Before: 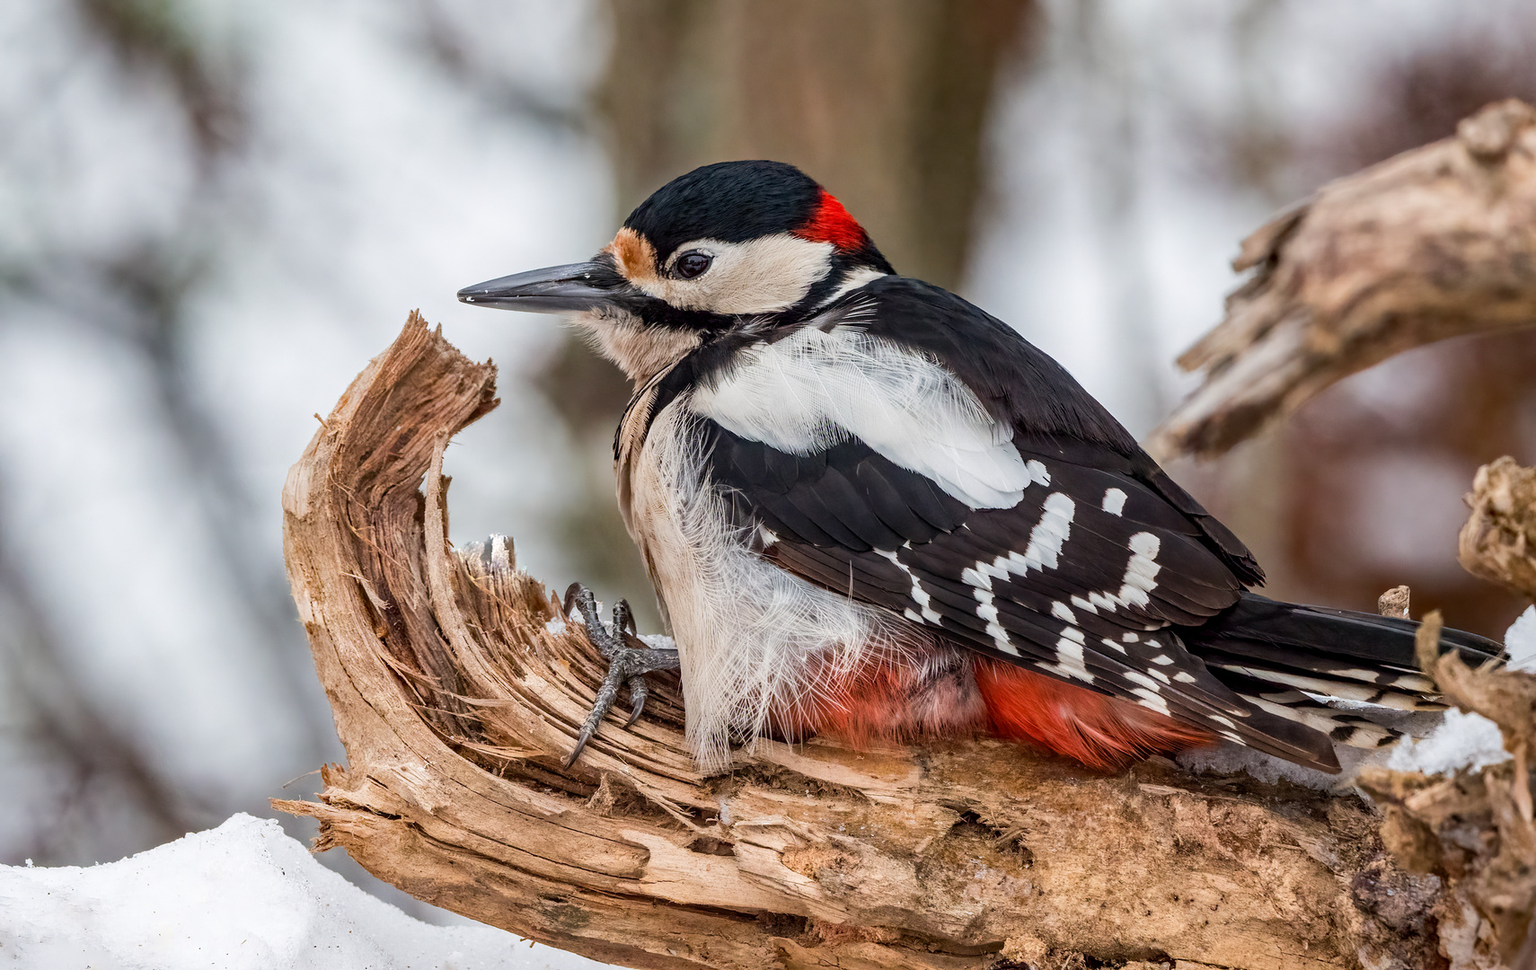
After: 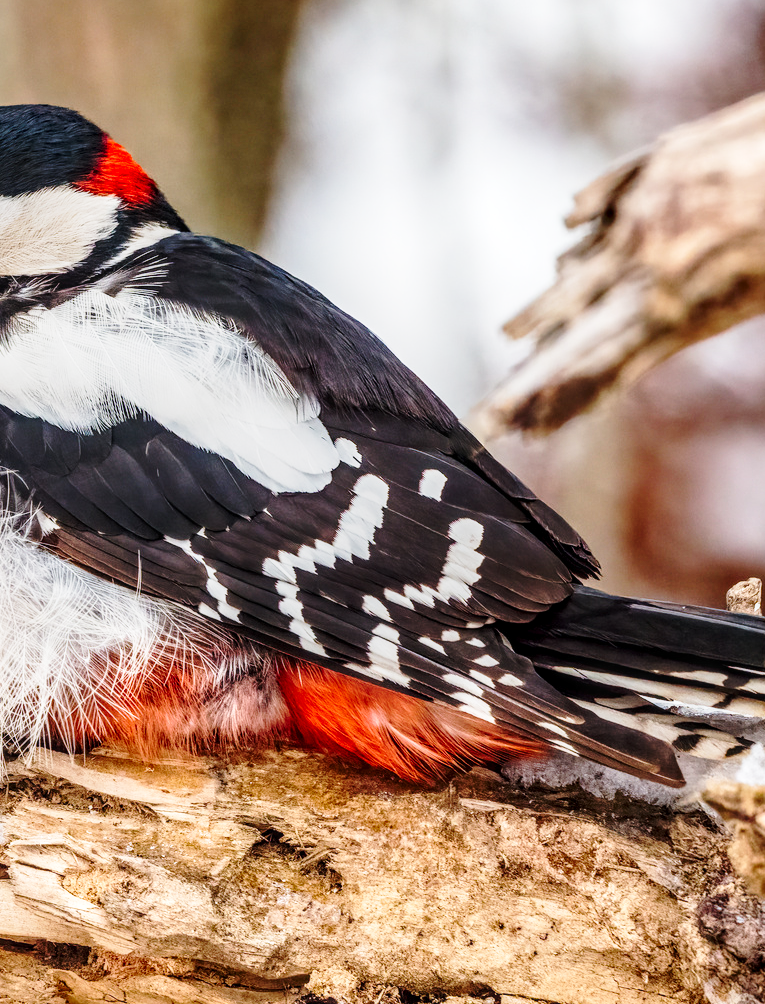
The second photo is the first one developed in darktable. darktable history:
crop: left 47.253%, top 6.933%, right 7.984%
local contrast: on, module defaults
color zones: curves: ch1 [(0.25, 0.5) (0.747, 0.71)]
base curve: curves: ch0 [(0, 0) (0.032, 0.037) (0.105, 0.228) (0.435, 0.76) (0.856, 0.983) (1, 1)], preserve colors none
